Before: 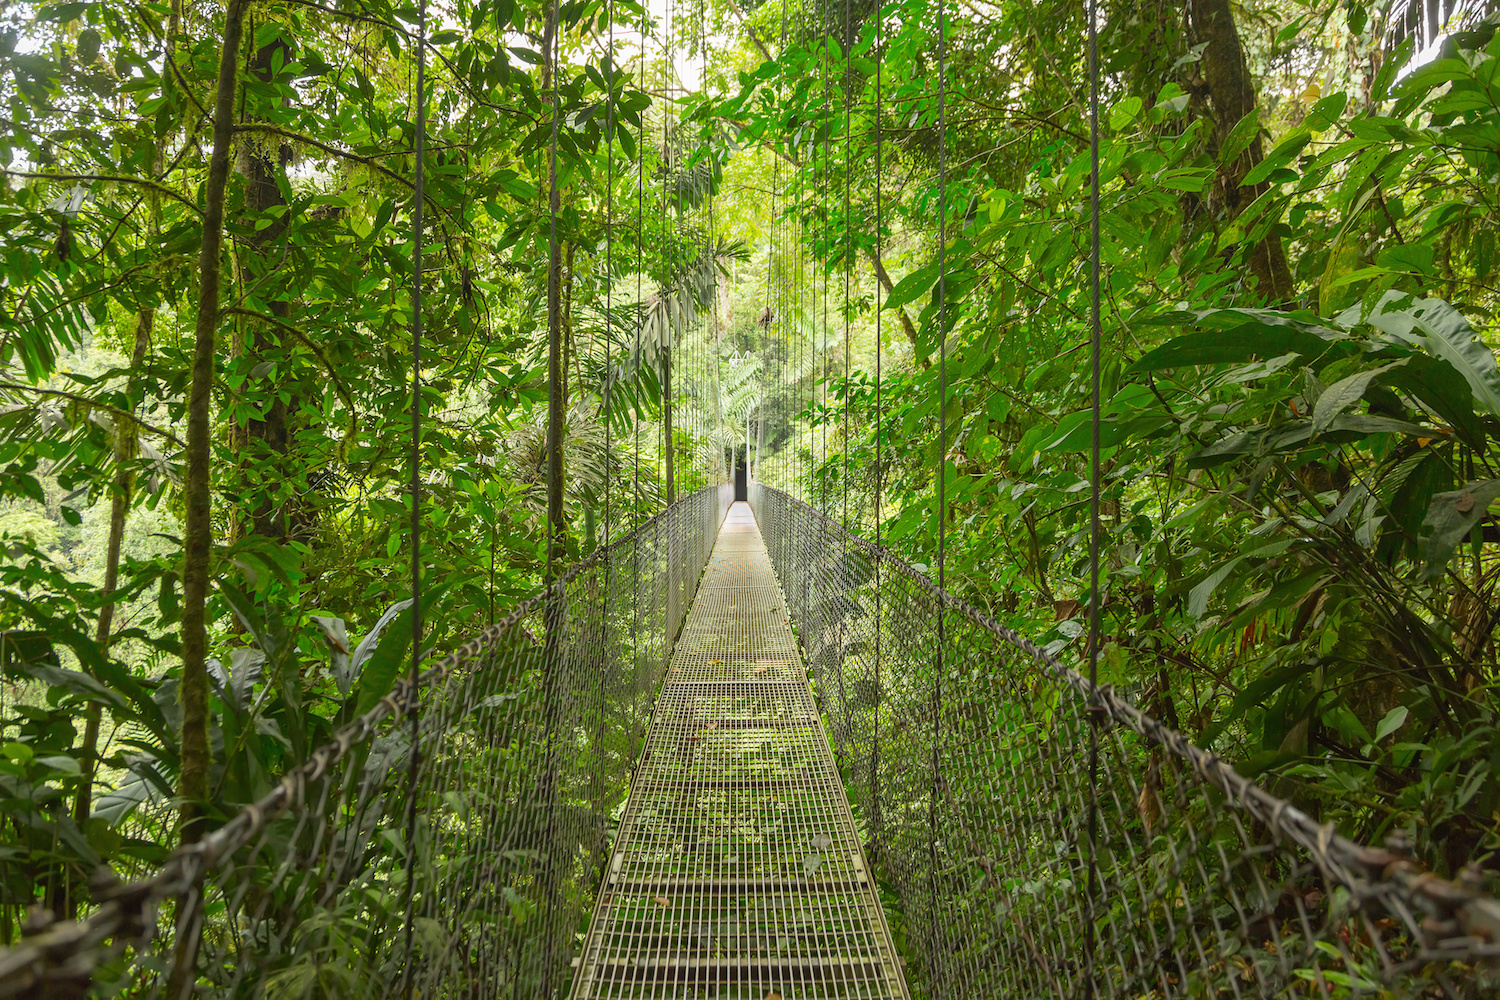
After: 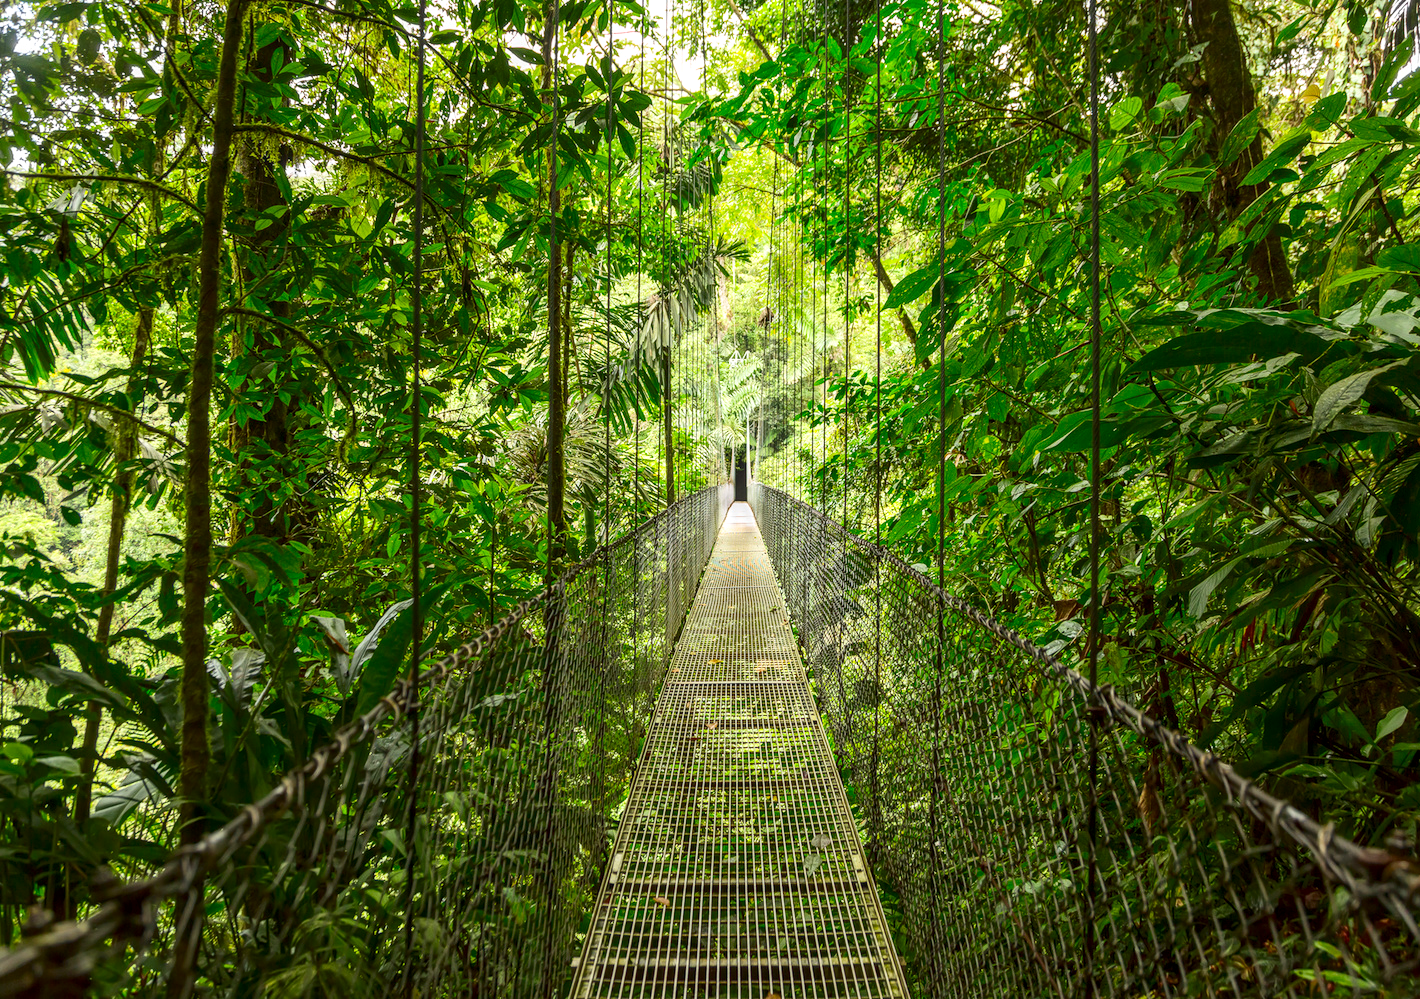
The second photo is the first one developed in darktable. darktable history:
crop and rotate: left 0%, right 5.3%
local contrast: on, module defaults
exposure: exposure 0.128 EV, compensate highlight preservation false
contrast brightness saturation: contrast 0.194, brightness -0.108, saturation 0.214
